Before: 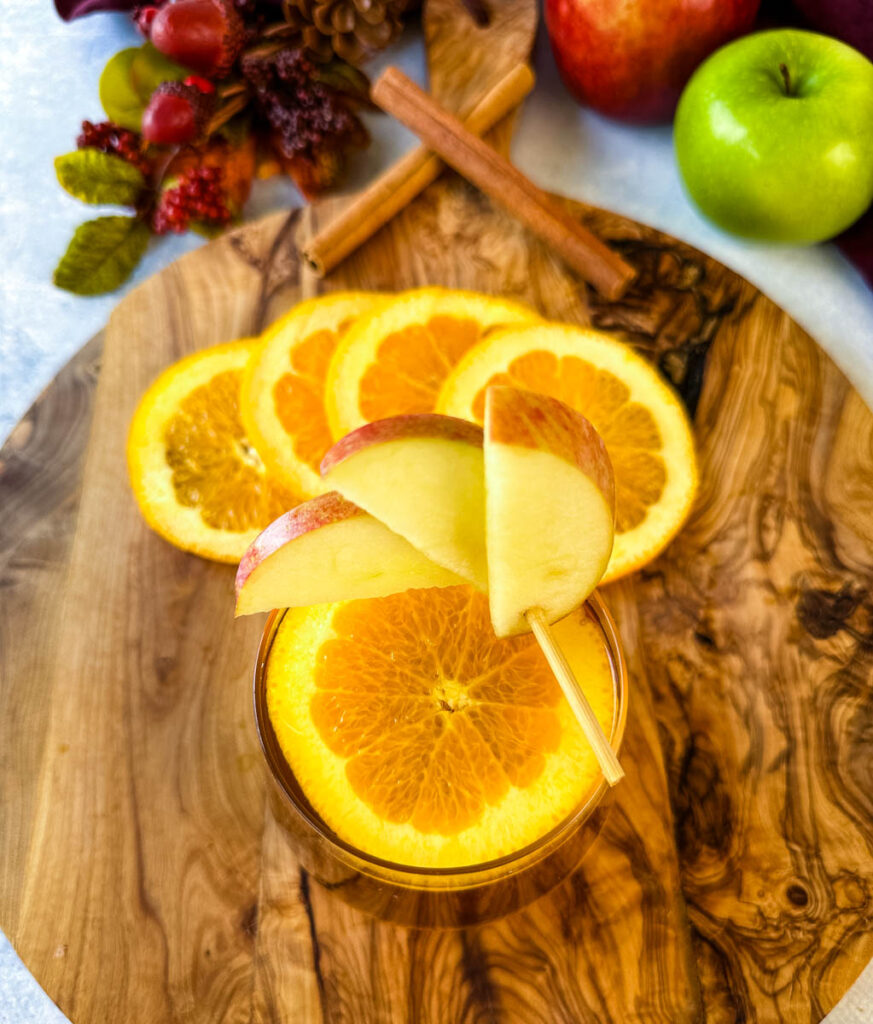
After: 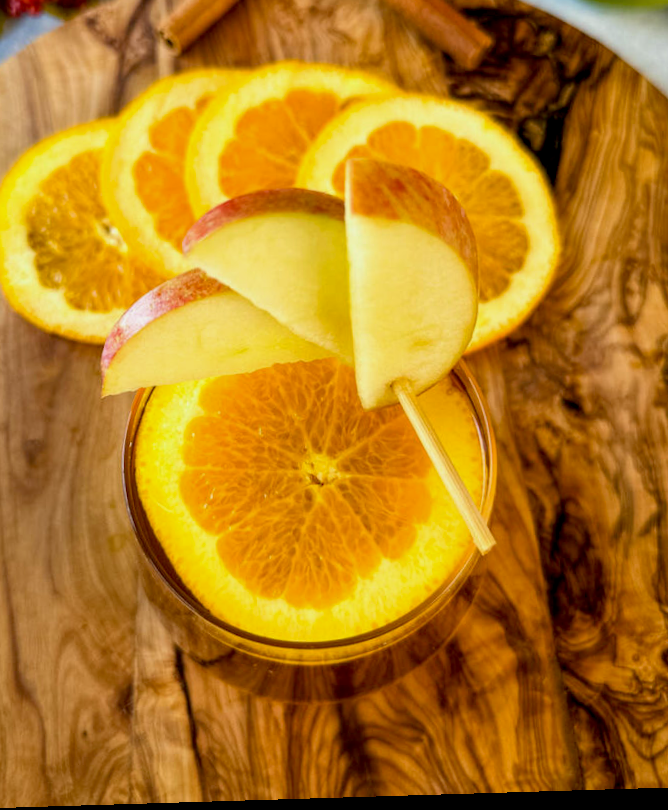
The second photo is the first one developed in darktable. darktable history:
crop: left 16.871%, top 22.857%, right 9.116%
rotate and perspective: rotation -1.75°, automatic cropping off
exposure: black level correction 0.009, exposure -0.159 EV, compensate highlight preservation false
